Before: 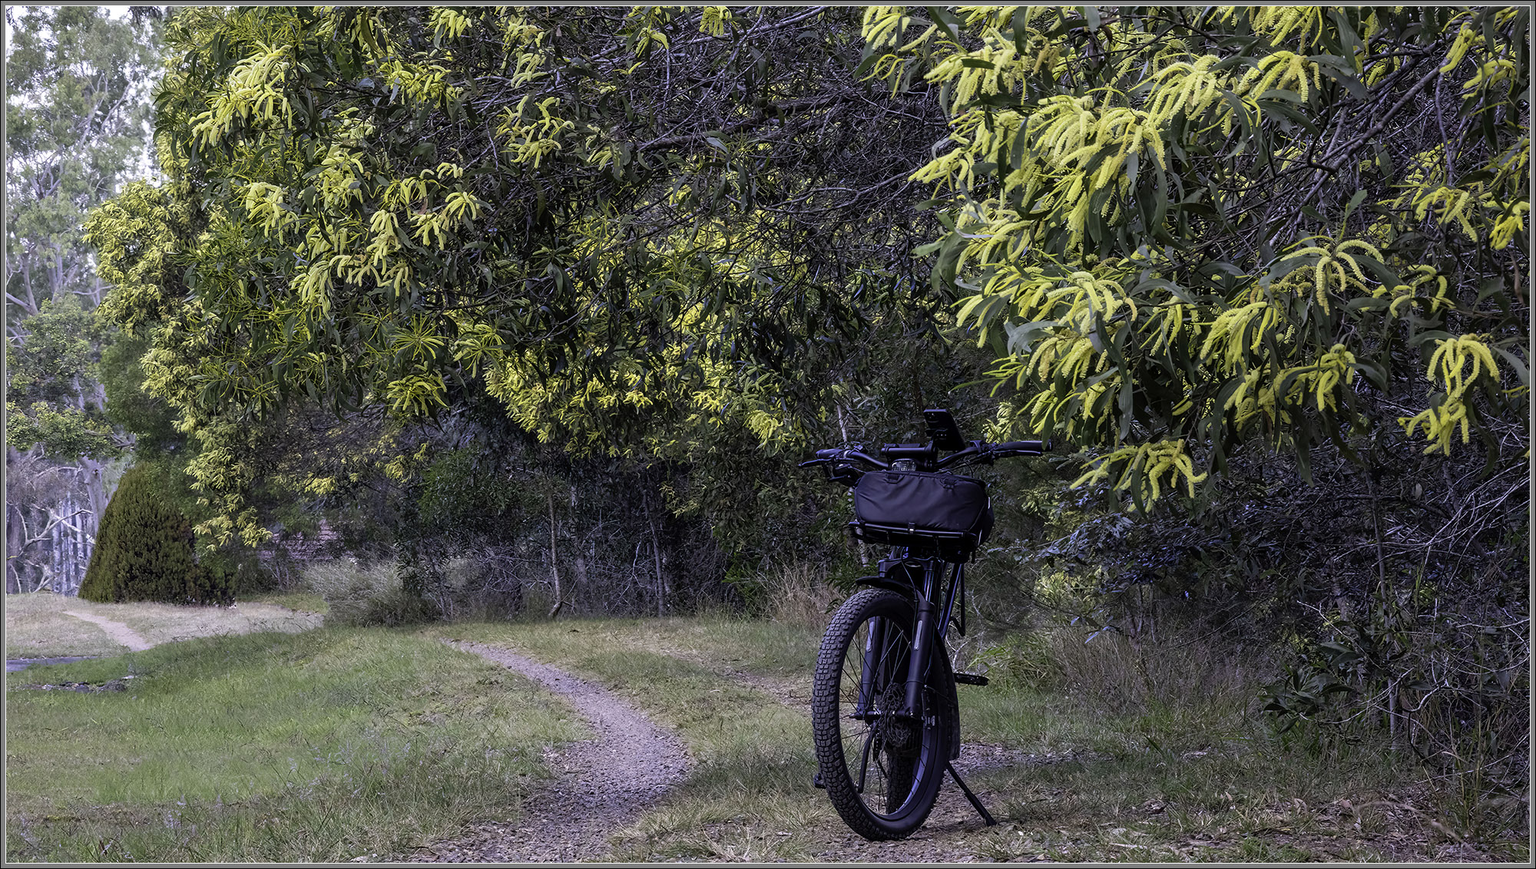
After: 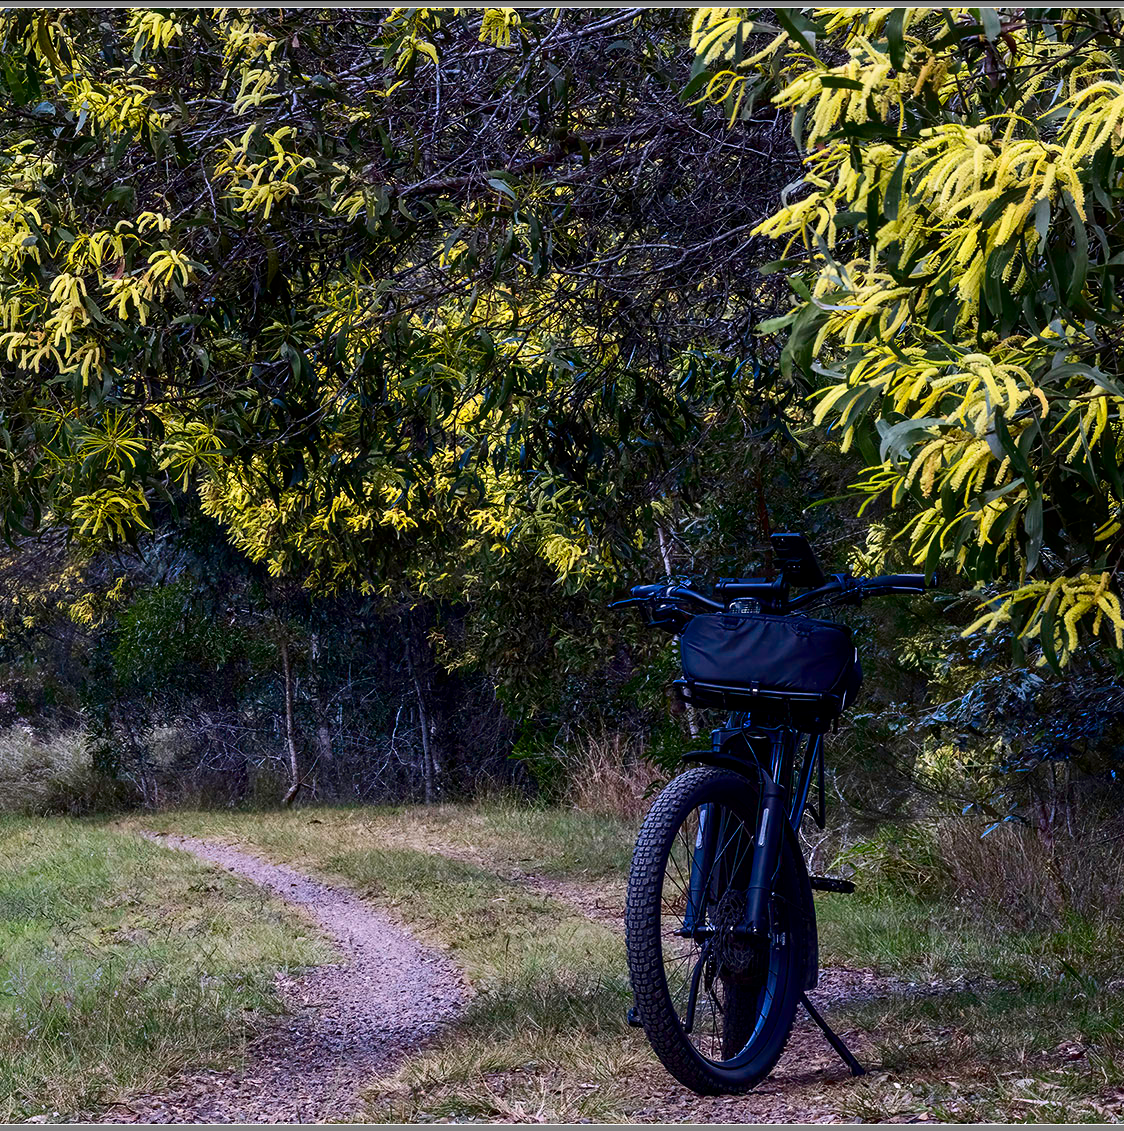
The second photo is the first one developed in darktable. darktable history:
contrast brightness saturation: contrast 0.22, brightness -0.191, saturation 0.233
crop: left 21.629%, right 22.147%, bottom 0.003%
